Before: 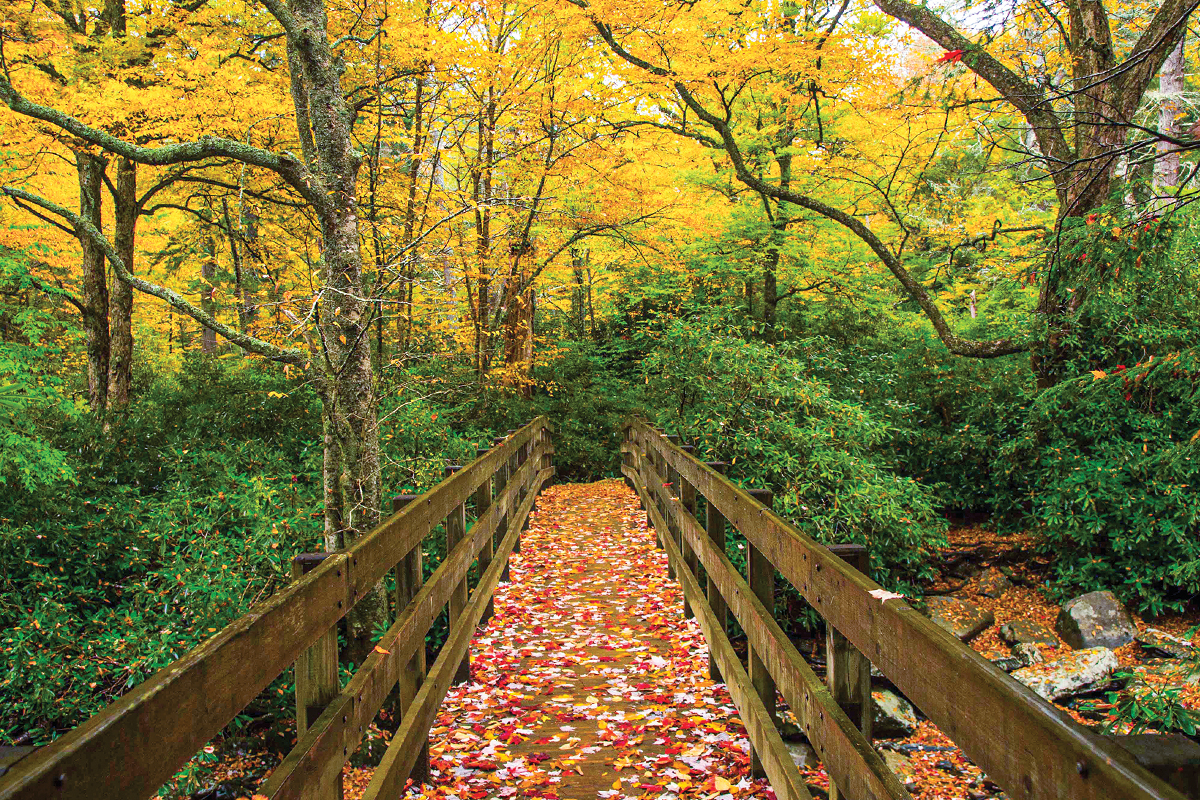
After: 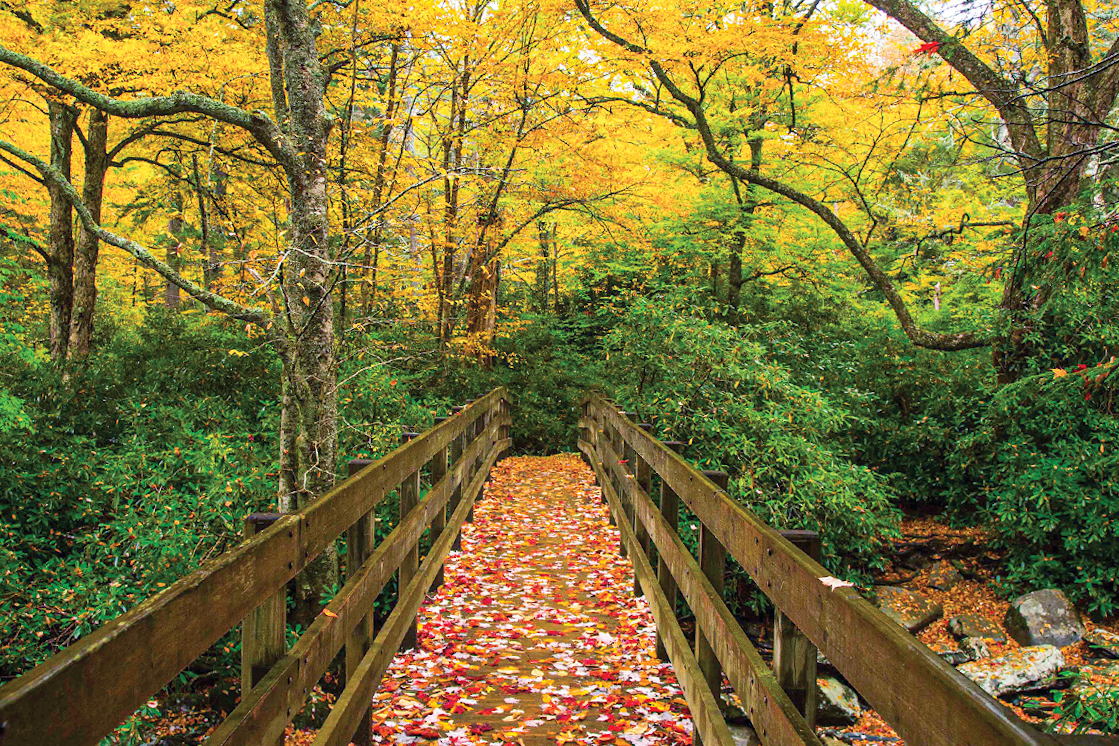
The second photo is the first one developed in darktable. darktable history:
crop and rotate: angle -2.79°
